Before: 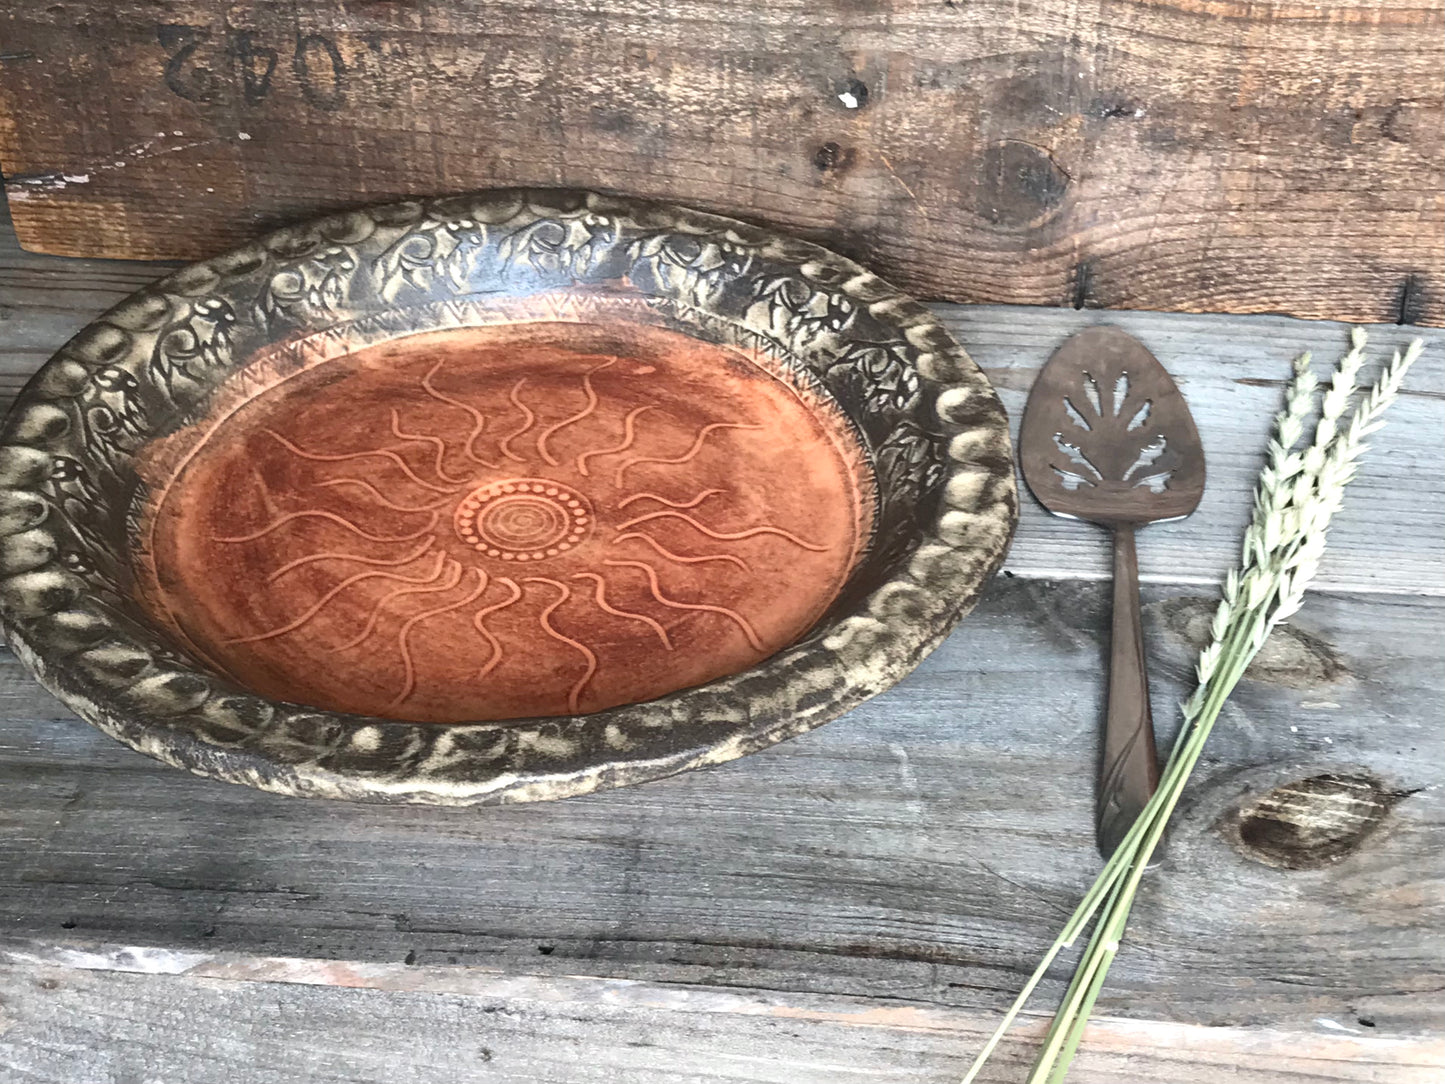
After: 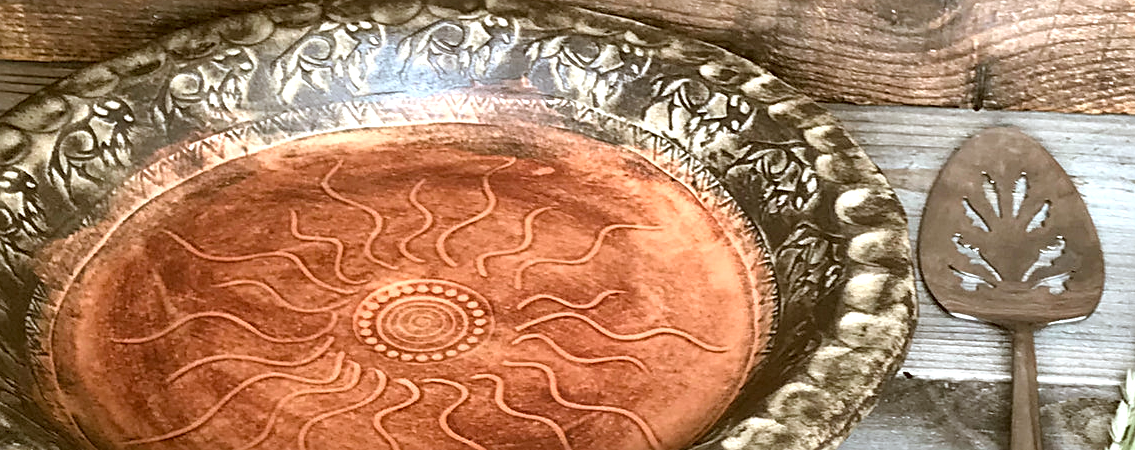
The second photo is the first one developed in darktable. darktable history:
color correction: highlights a* -0.482, highlights b* 0.161, shadows a* 4.66, shadows b* 20.72
rgb levels: levels [[0.01, 0.419, 0.839], [0, 0.5, 1], [0, 0.5, 1]]
crop: left 7.036%, top 18.398%, right 14.379%, bottom 40.043%
sharpen: on, module defaults
